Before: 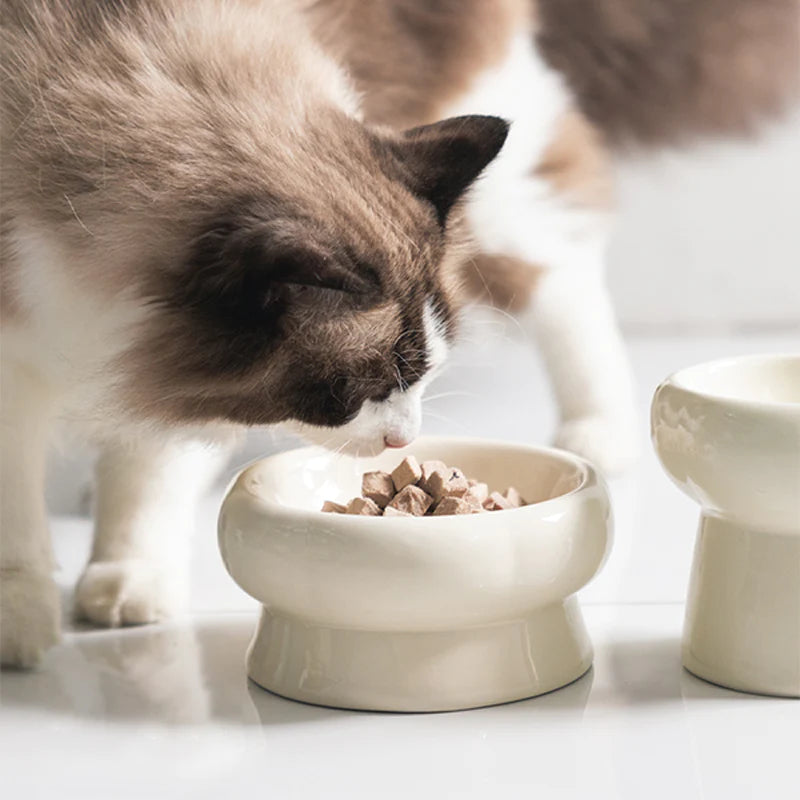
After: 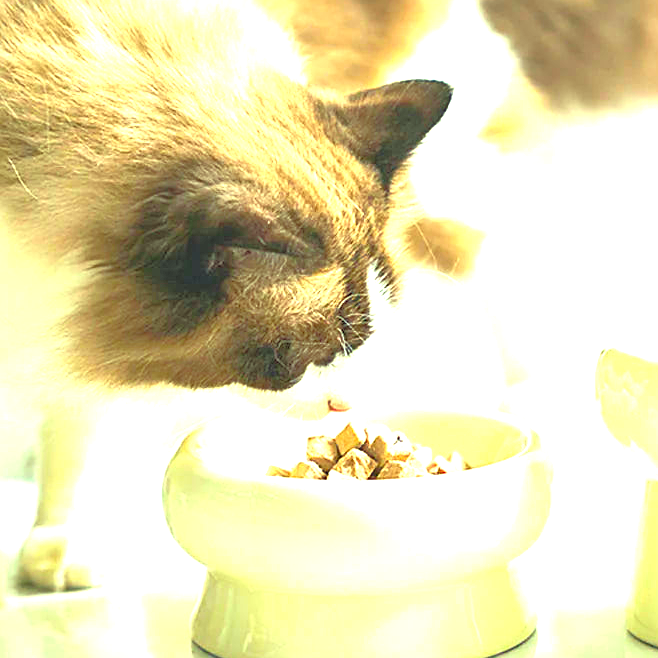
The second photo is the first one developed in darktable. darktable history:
exposure: black level correction 0, exposure 1.662 EV, compensate highlight preservation false
crop and rotate: left 7.054%, top 4.6%, right 10.577%, bottom 13.027%
sharpen: on, module defaults
tone equalizer: -7 EV 0.147 EV, -6 EV 0.625 EV, -5 EV 1.18 EV, -4 EV 1.3 EV, -3 EV 1.13 EV, -2 EV 0.6 EV, -1 EV 0.165 EV
color correction: highlights a* -10.77, highlights b* 9.92, saturation 1.71
